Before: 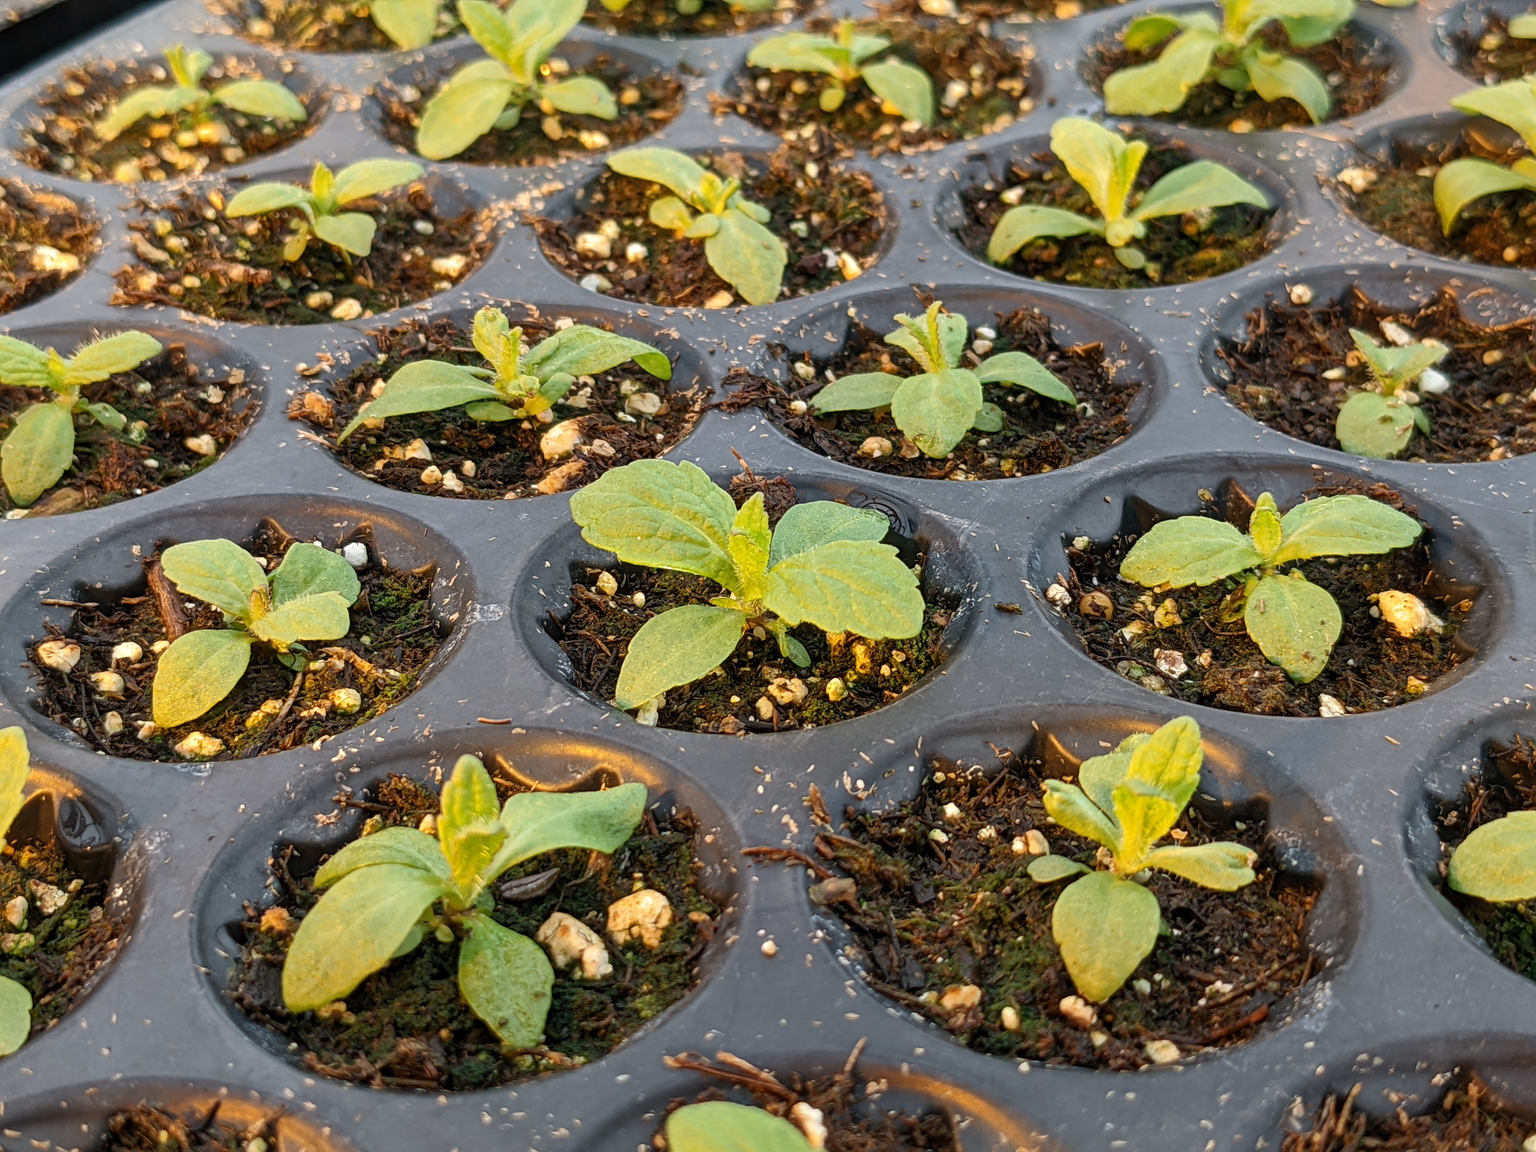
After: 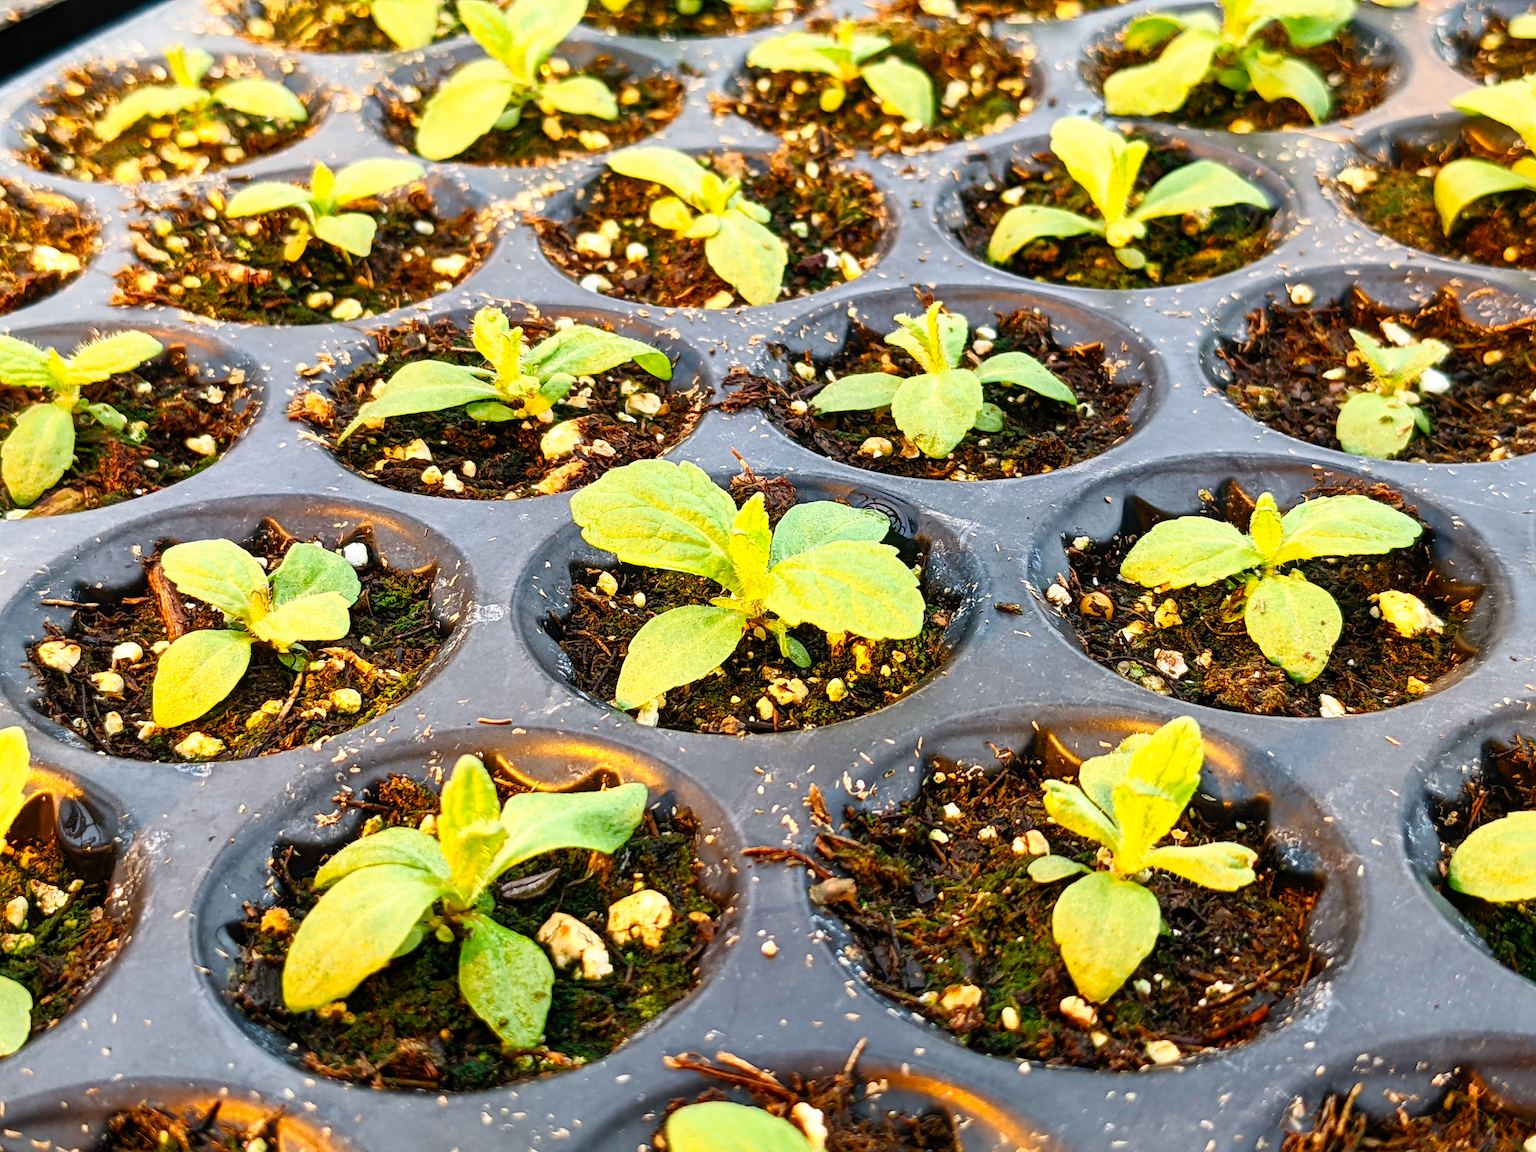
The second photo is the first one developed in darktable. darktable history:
color balance rgb: perceptual saturation grading › global saturation 20%, perceptual saturation grading › highlights -25%, perceptual saturation grading › shadows 25%
tone curve: curves: ch0 [(0, 0) (0.003, 0.001) (0.011, 0.005) (0.025, 0.01) (0.044, 0.019) (0.069, 0.029) (0.1, 0.042) (0.136, 0.078) (0.177, 0.129) (0.224, 0.182) (0.277, 0.246) (0.335, 0.318) (0.399, 0.396) (0.468, 0.481) (0.543, 0.573) (0.623, 0.672) (0.709, 0.777) (0.801, 0.881) (0.898, 0.975) (1, 1)], preserve colors none
contrast brightness saturation: contrast 0.2, brightness 0.16, saturation 0.22
